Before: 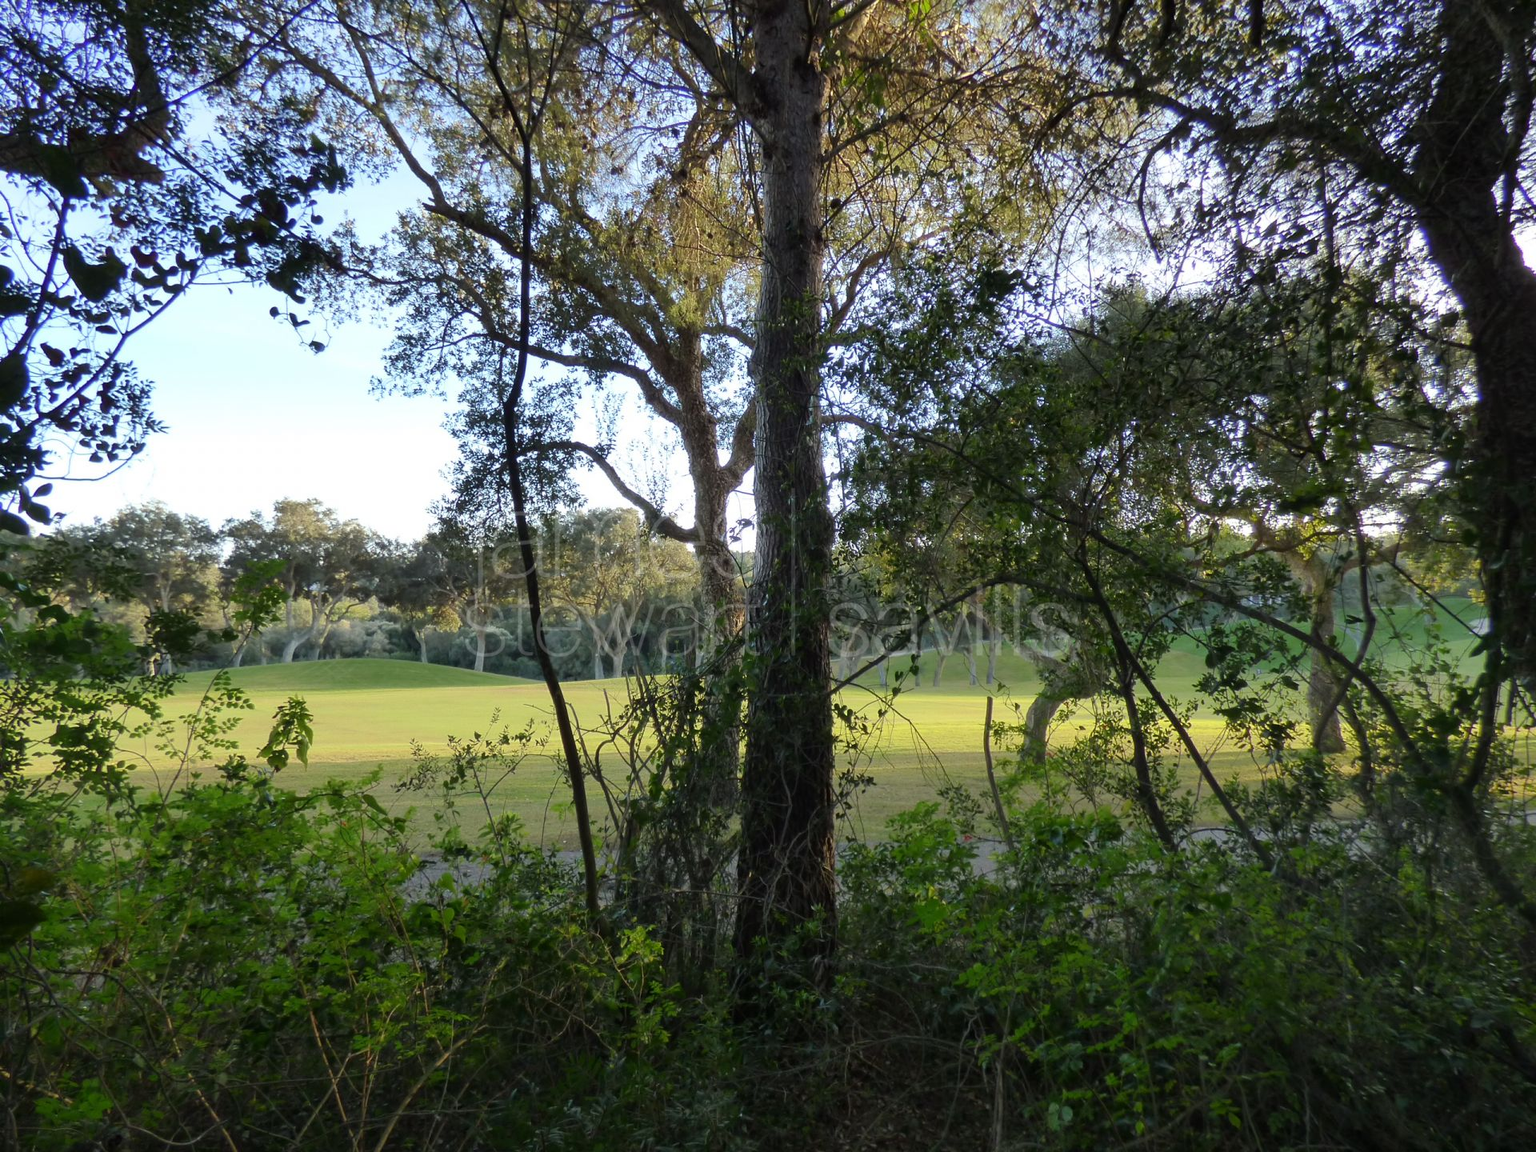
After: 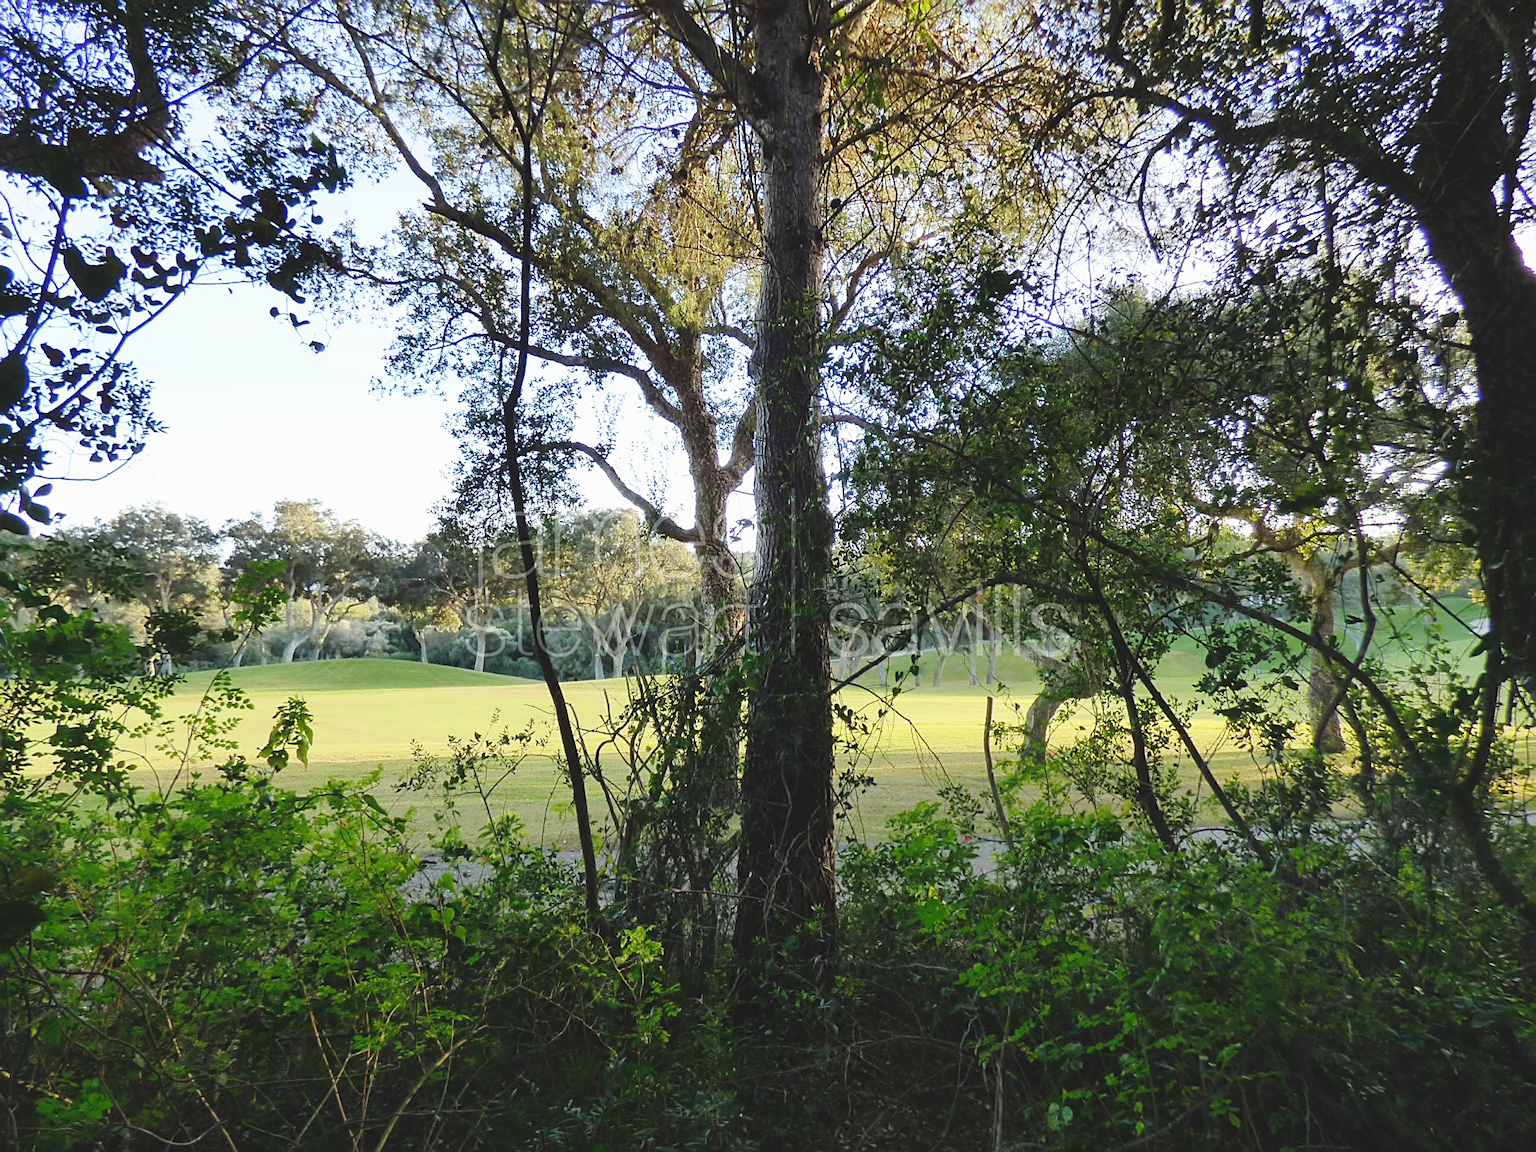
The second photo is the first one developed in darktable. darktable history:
sharpen: on, module defaults
base curve: curves: ch0 [(0, 0) (0.028, 0.03) (0.121, 0.232) (0.46, 0.748) (0.859, 0.968) (1, 1)], preserve colors none
exposure: black level correction -0.013, exposure -0.186 EV, compensate highlight preservation false
